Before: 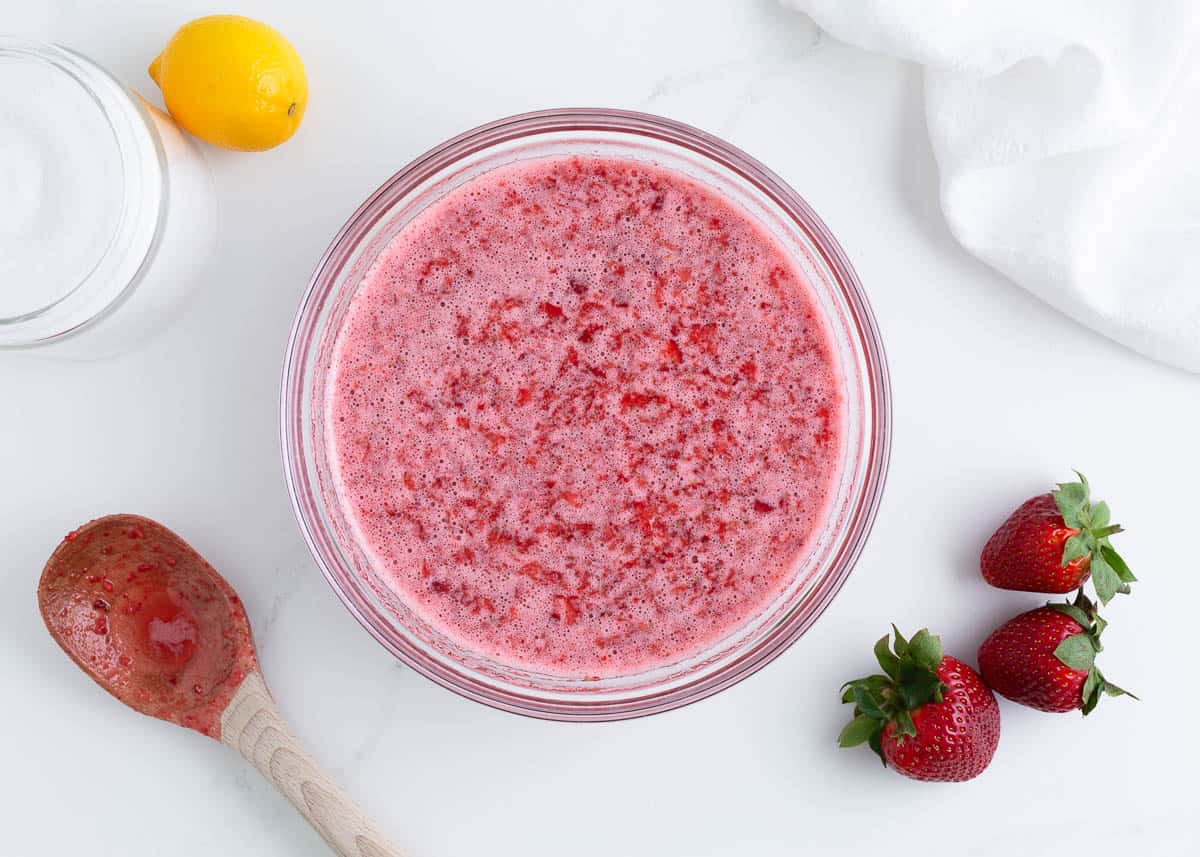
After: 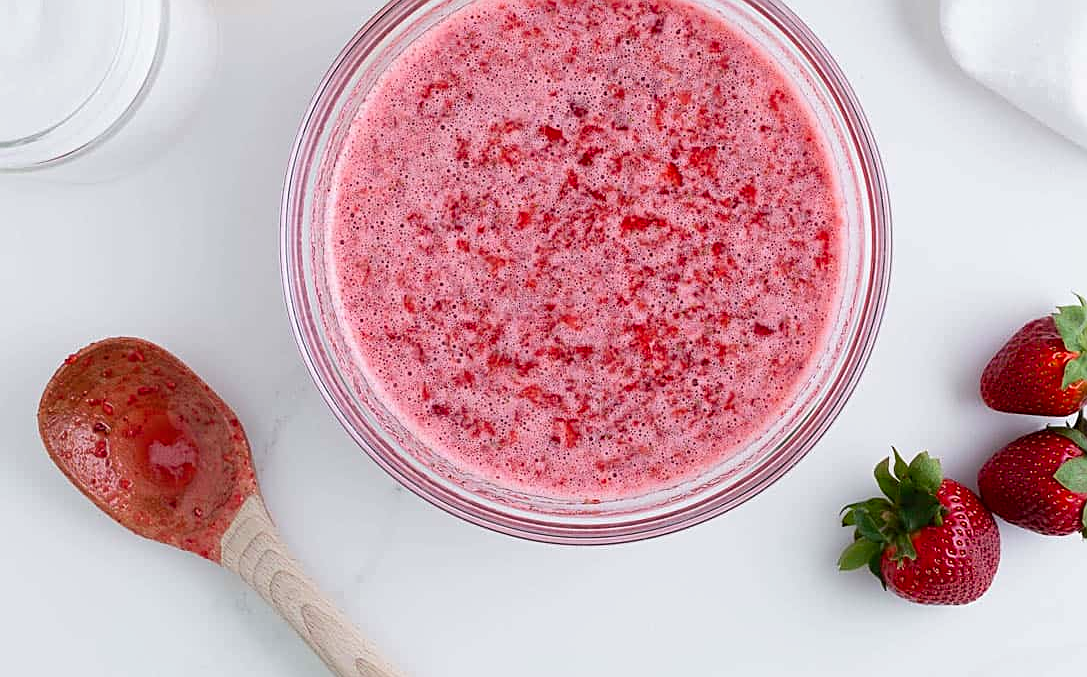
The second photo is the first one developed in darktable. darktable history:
exposure: exposure -0.072 EV, compensate highlight preservation false
sharpen: on, module defaults
color balance rgb: perceptual saturation grading › global saturation 16.722%
crop: top 20.658%, right 9.342%, bottom 0.262%
